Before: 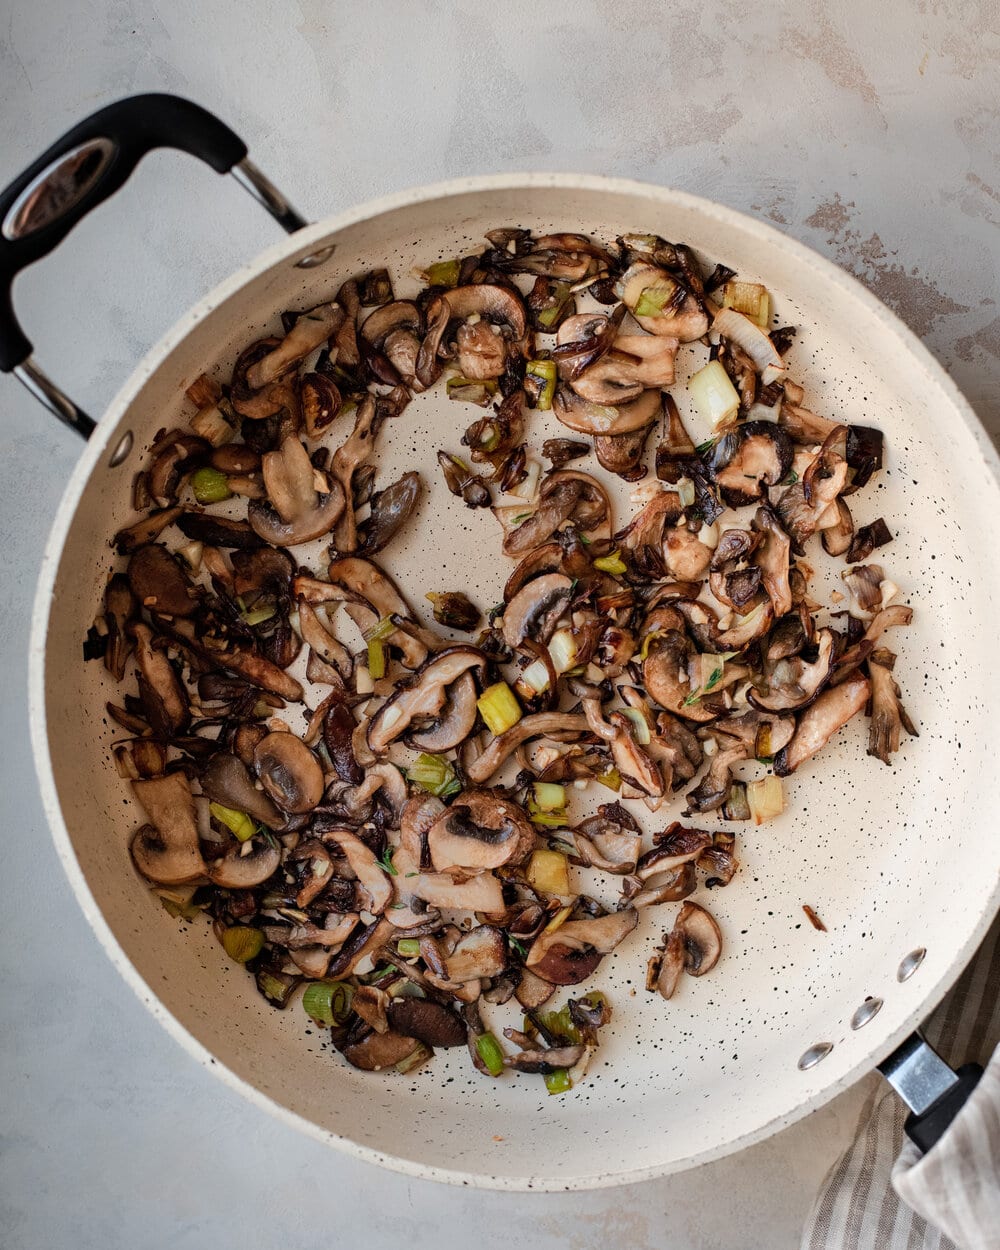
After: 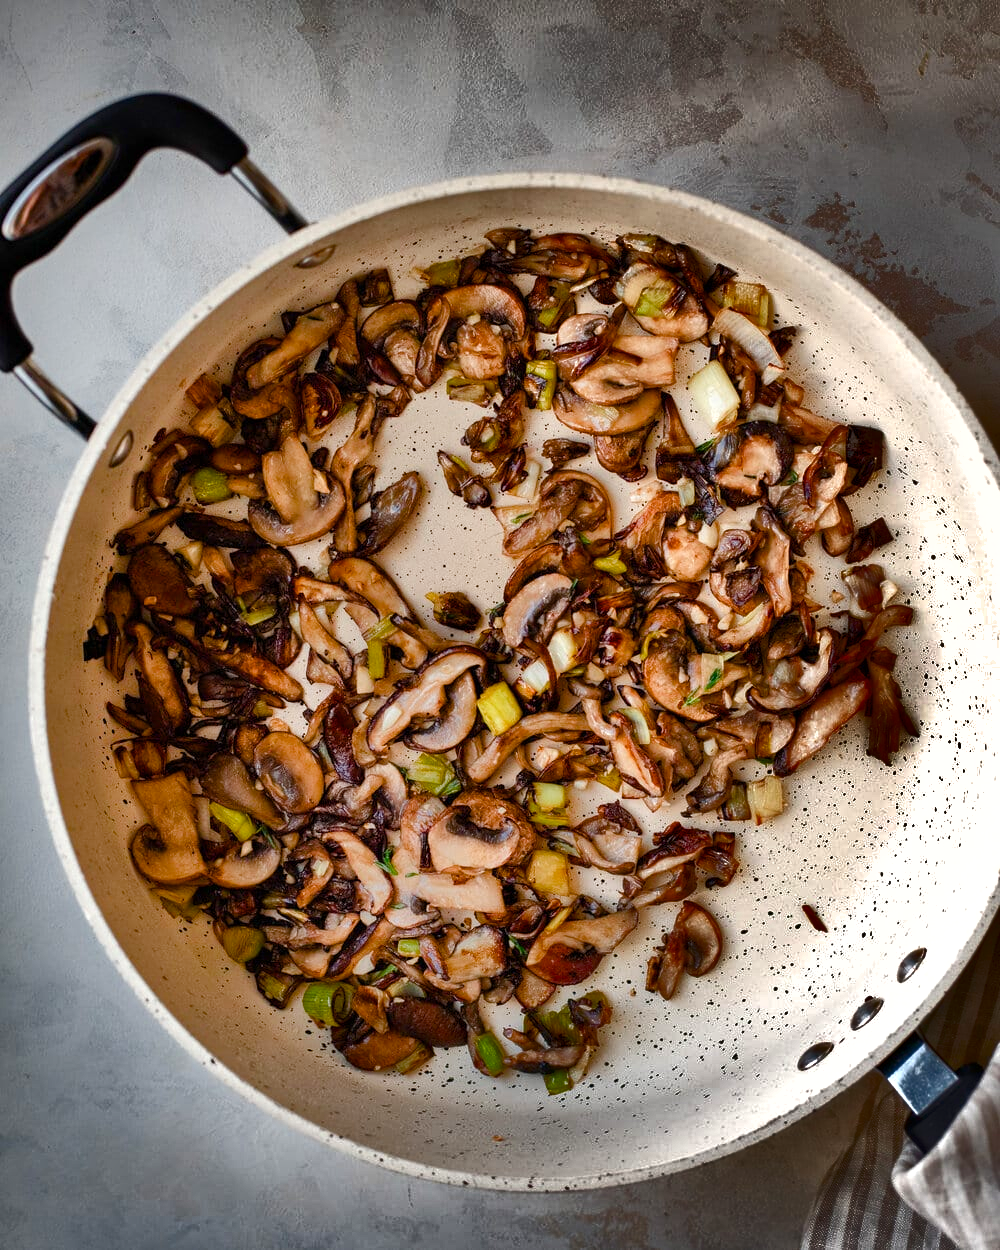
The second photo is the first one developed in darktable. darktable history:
shadows and highlights: radius 124.6, shadows 98.44, white point adjustment -2.84, highlights -98.3, soften with gaussian
color balance rgb: linear chroma grading › global chroma 14.882%, perceptual saturation grading › global saturation 20%, perceptual saturation grading › highlights -50.335%, perceptual saturation grading › shadows 31.098%, perceptual brilliance grading › global brilliance 10.375%, perceptual brilliance grading › shadows 15.7%
